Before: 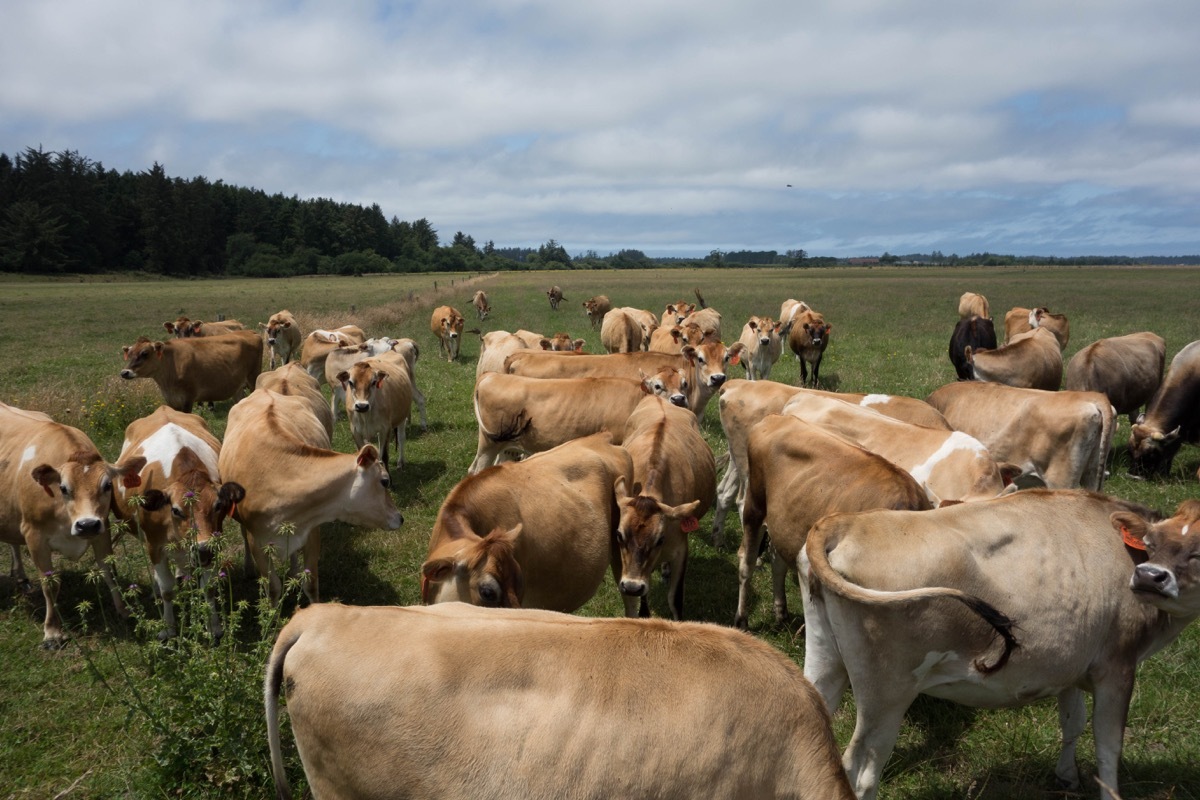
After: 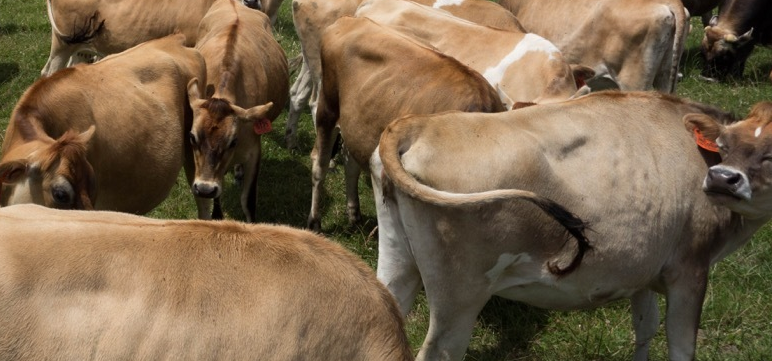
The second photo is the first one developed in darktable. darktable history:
crop and rotate: left 35.644%, top 49.86%, bottom 4.924%
